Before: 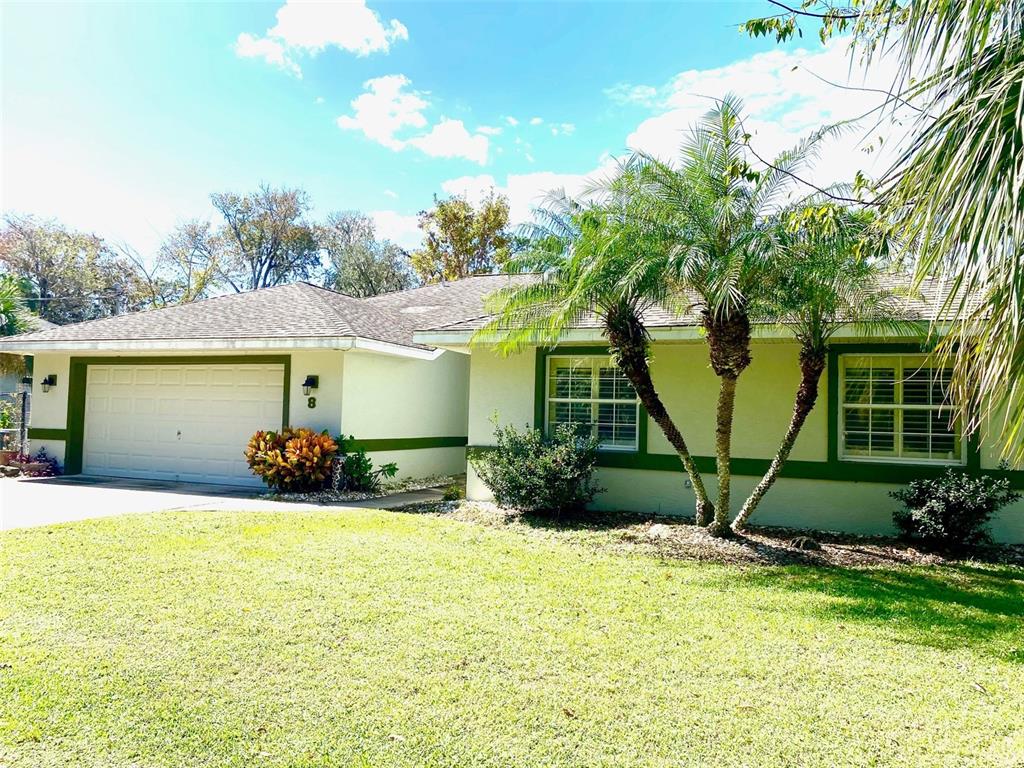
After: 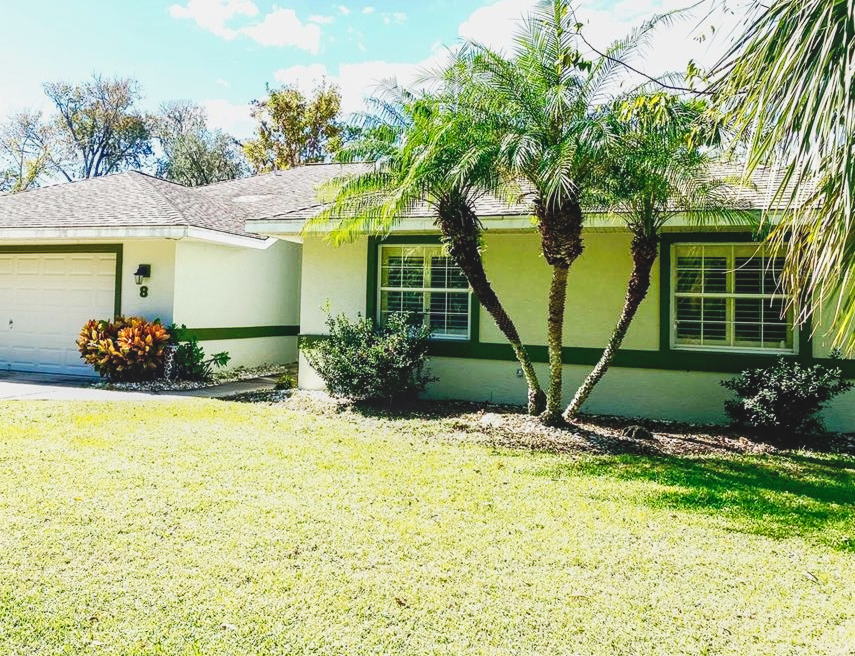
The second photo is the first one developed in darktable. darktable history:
contrast brightness saturation: contrast 0.104, brightness 0.023, saturation 0.018
tone curve: curves: ch0 [(0, 0.084) (0.155, 0.169) (0.46, 0.466) (0.751, 0.788) (1, 0.961)]; ch1 [(0, 0) (0.43, 0.408) (0.476, 0.469) (0.505, 0.503) (0.553, 0.563) (0.592, 0.581) (0.631, 0.625) (1, 1)]; ch2 [(0, 0) (0.505, 0.495) (0.55, 0.557) (0.583, 0.573) (1, 1)], preserve colors none
local contrast: on, module defaults
crop: left 16.429%, top 14.563%
